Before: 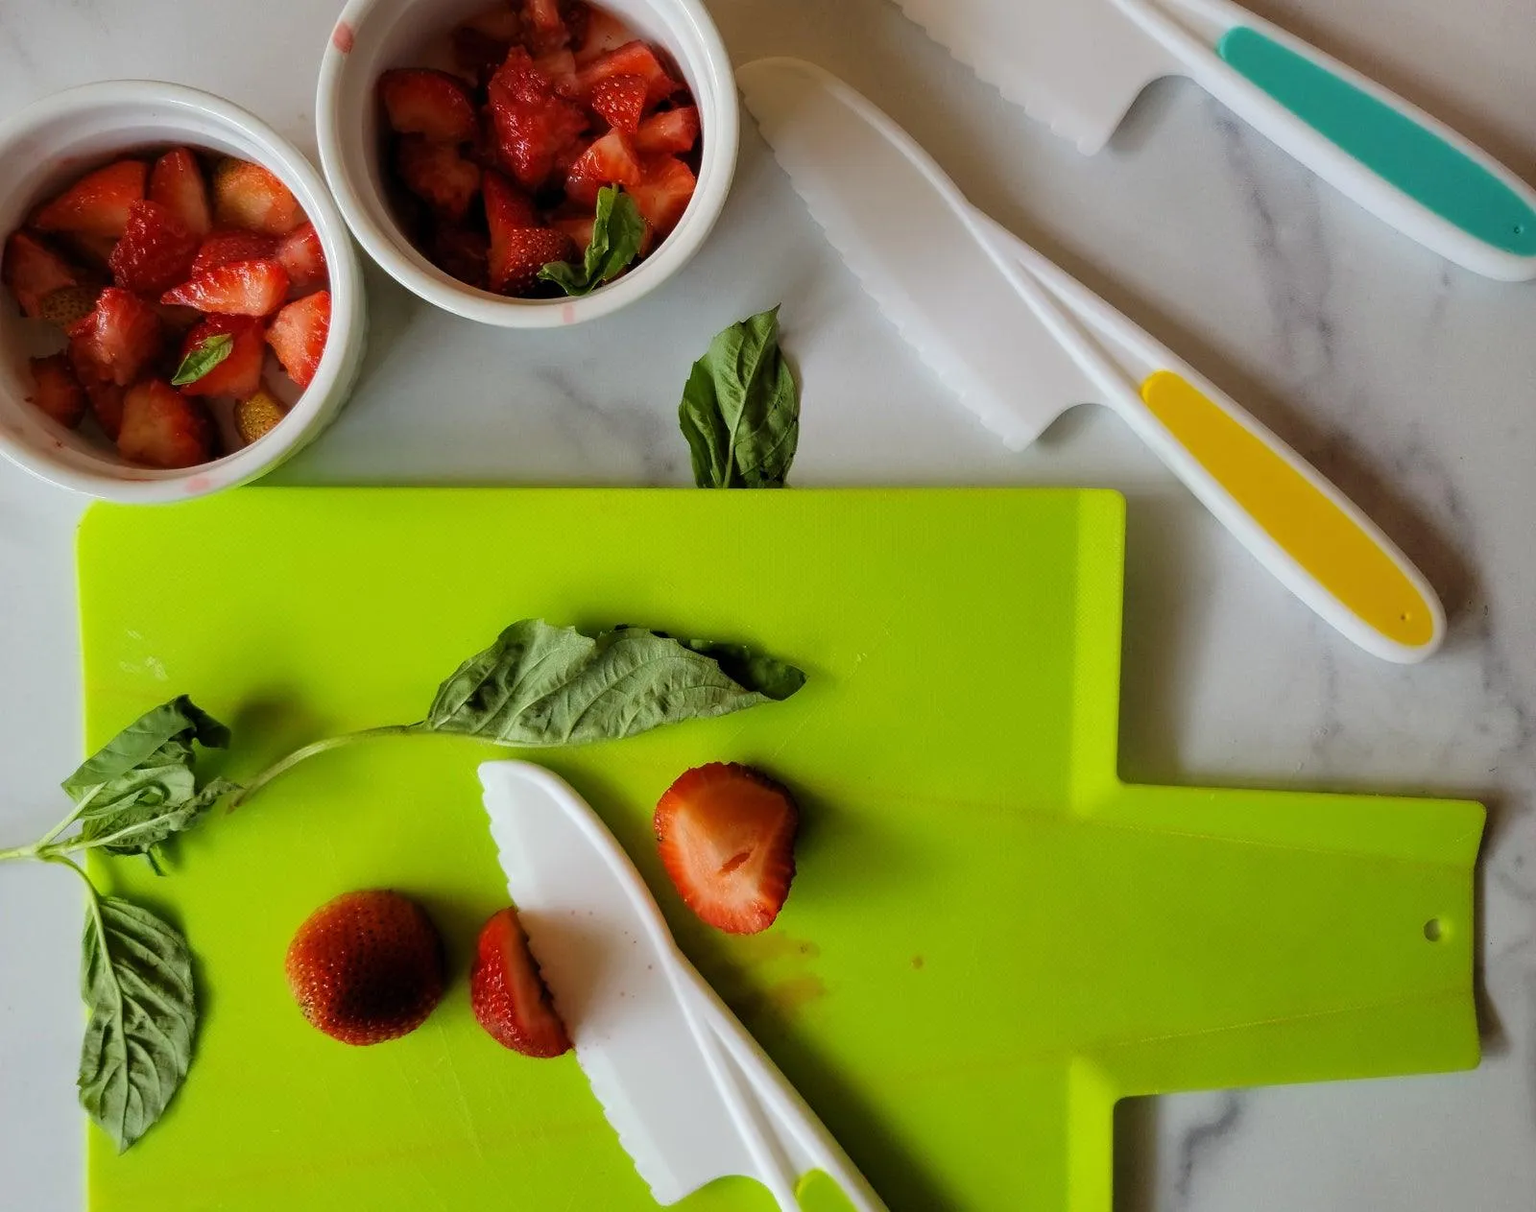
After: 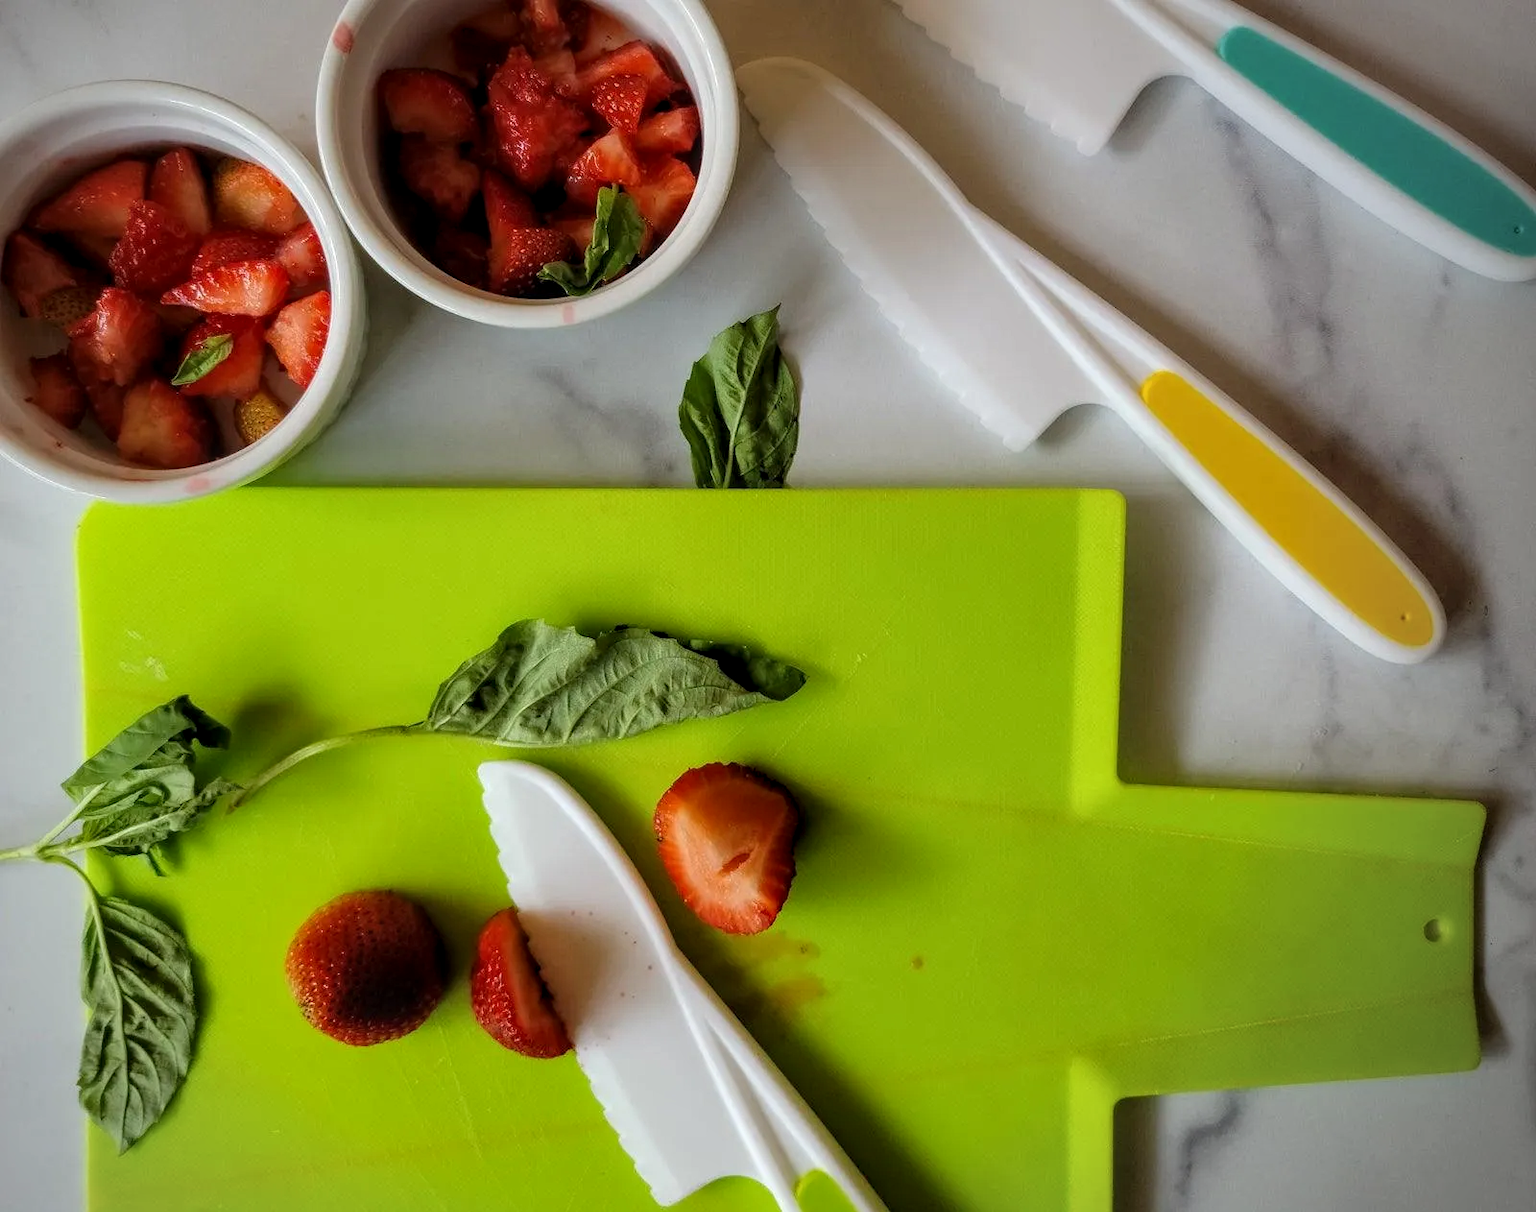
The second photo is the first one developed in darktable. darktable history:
vignetting: brightness -0.423, saturation -0.201, center (-0.119, -0.006)
local contrast: on, module defaults
